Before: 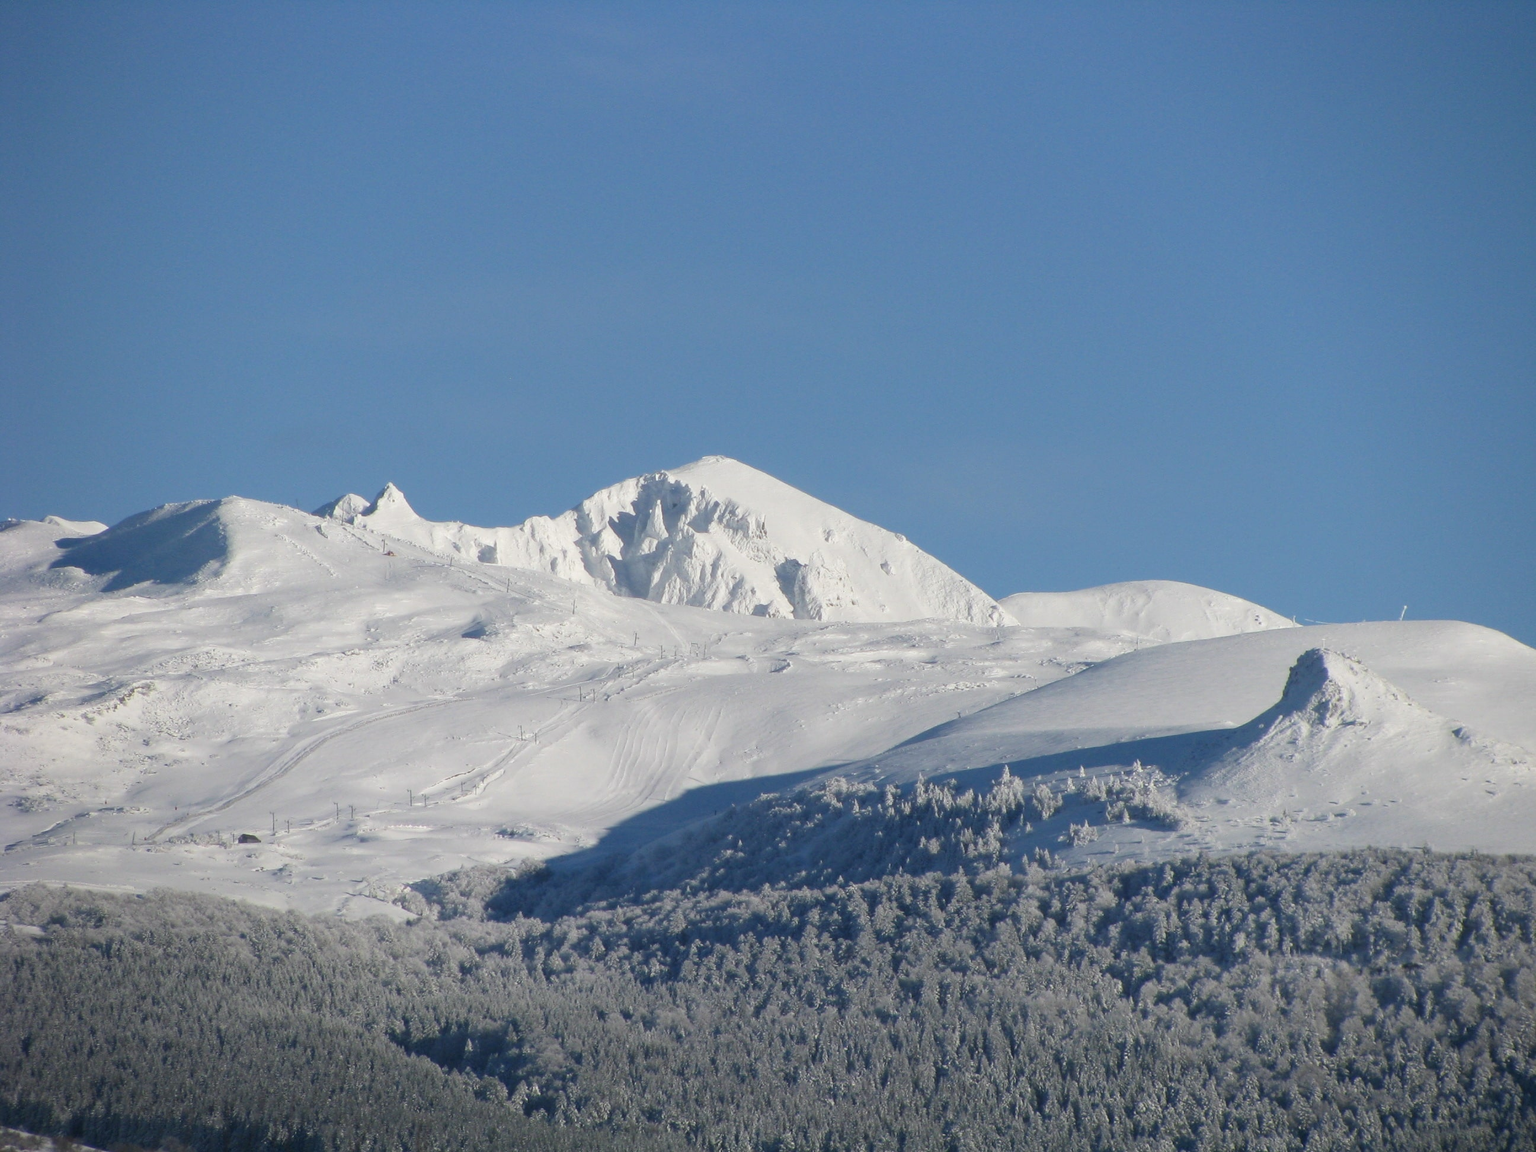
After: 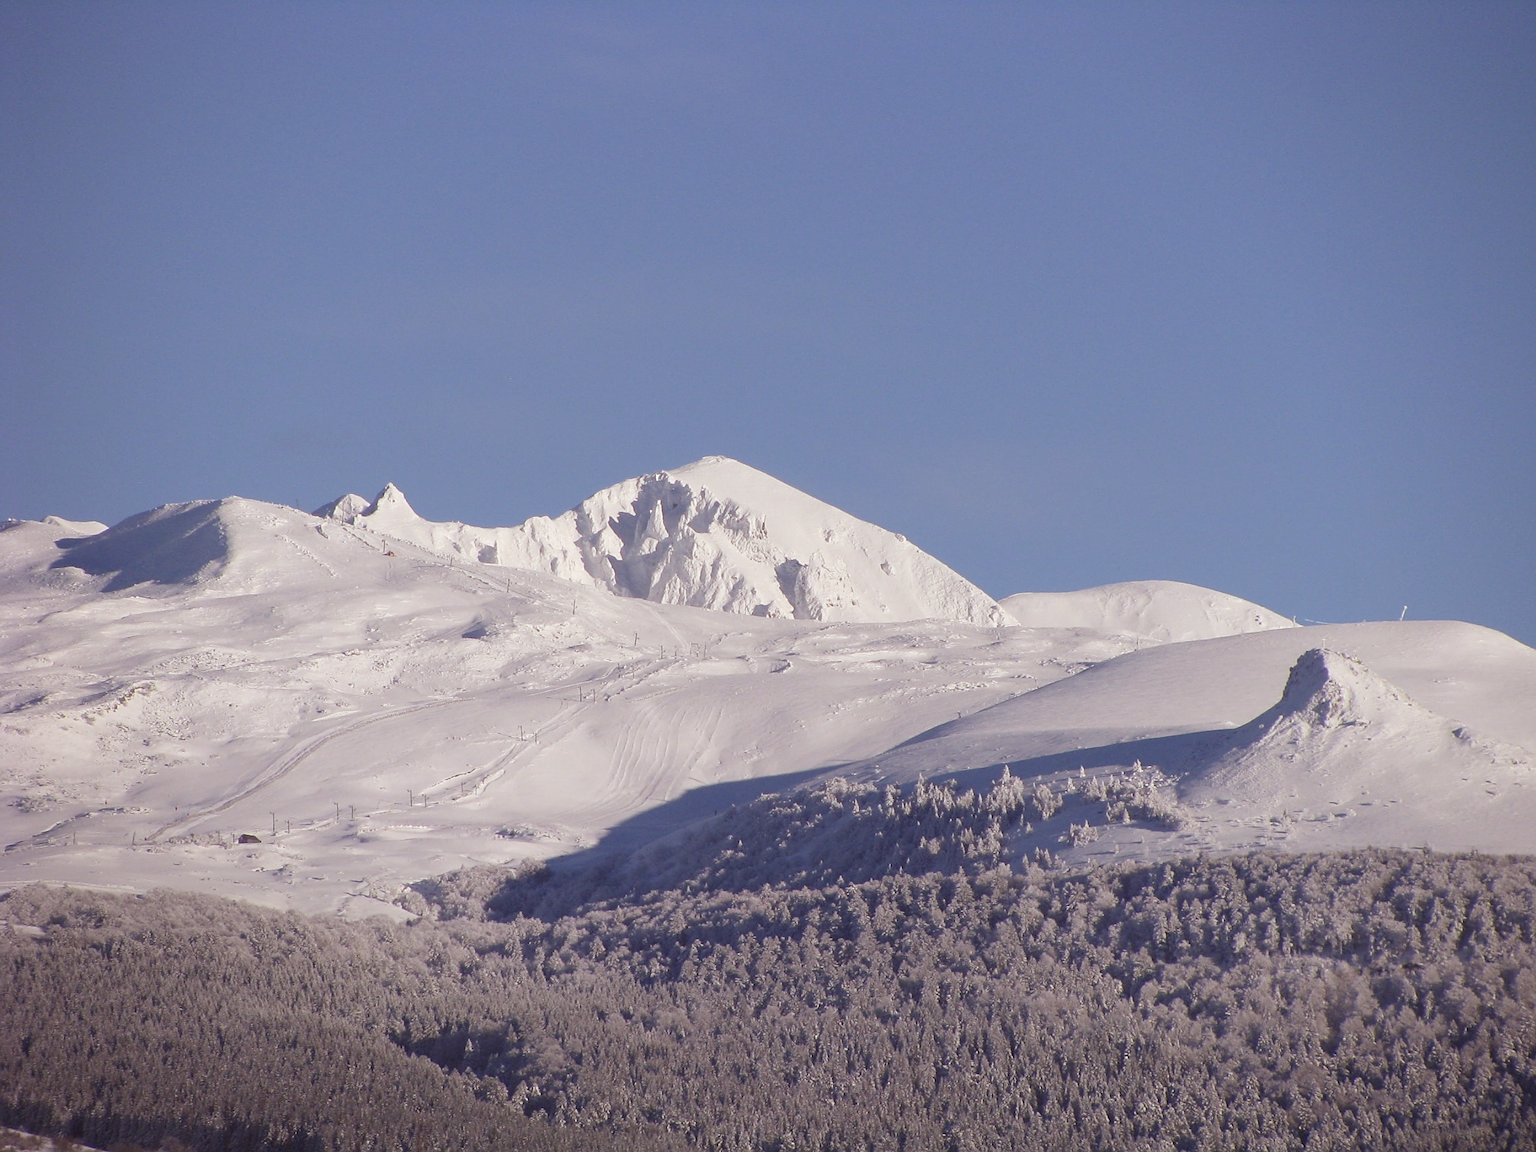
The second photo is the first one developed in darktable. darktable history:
sharpen: on, module defaults
color balance: contrast -0.5%
rgb levels: mode RGB, independent channels, levels [[0, 0.474, 1], [0, 0.5, 1], [0, 0.5, 1]]
